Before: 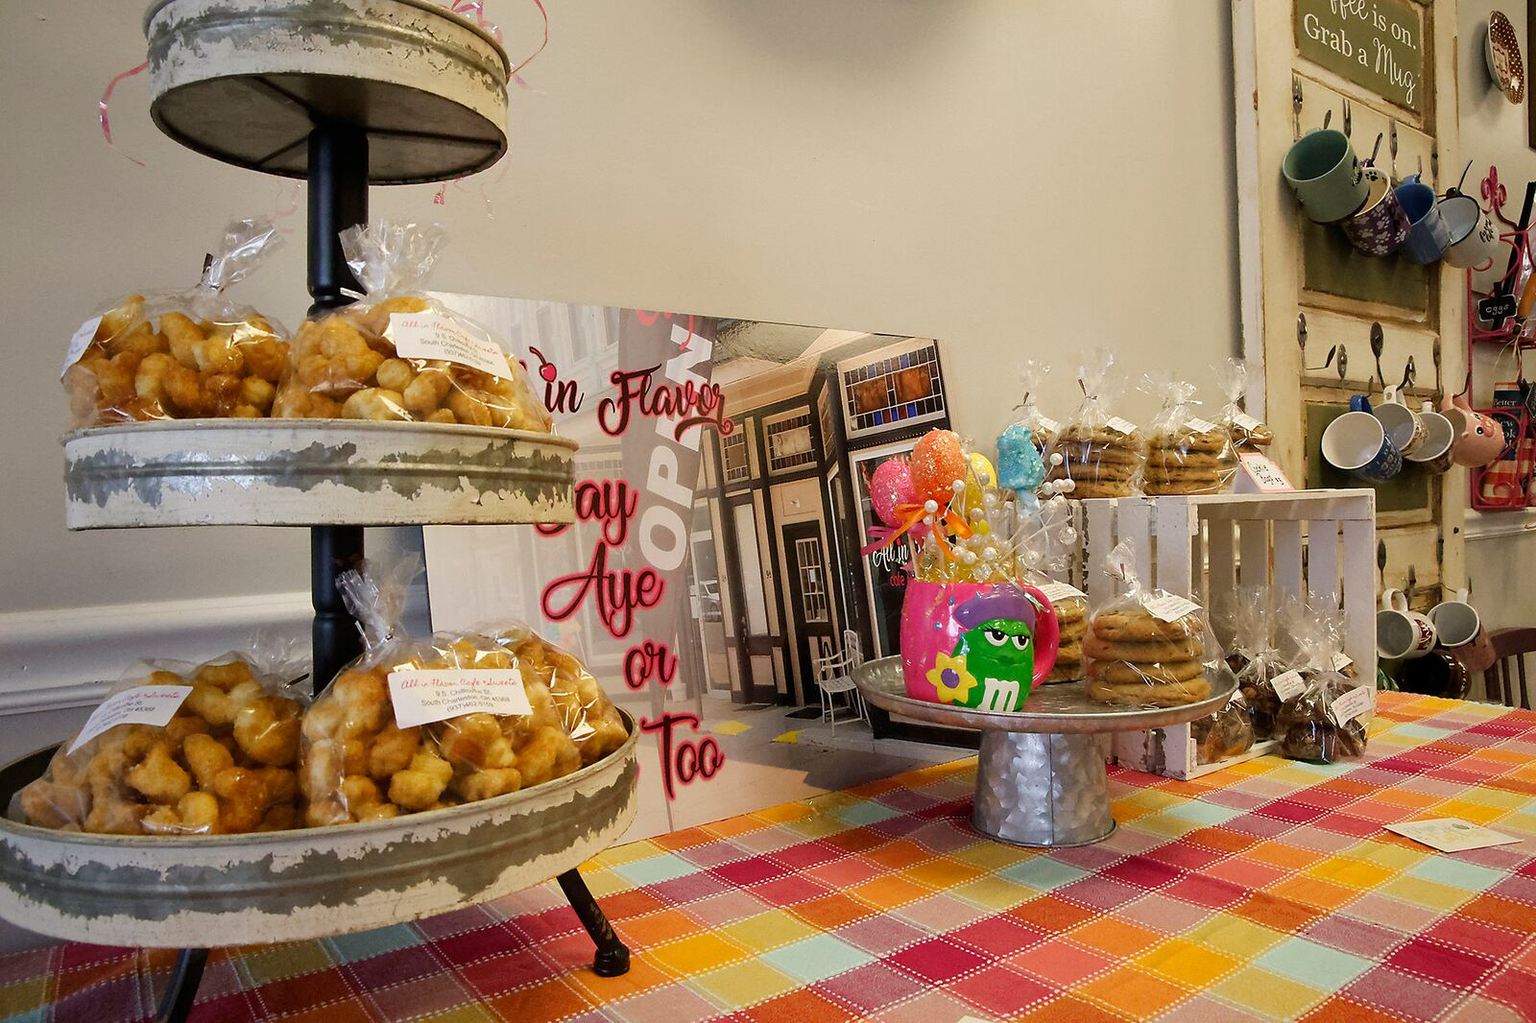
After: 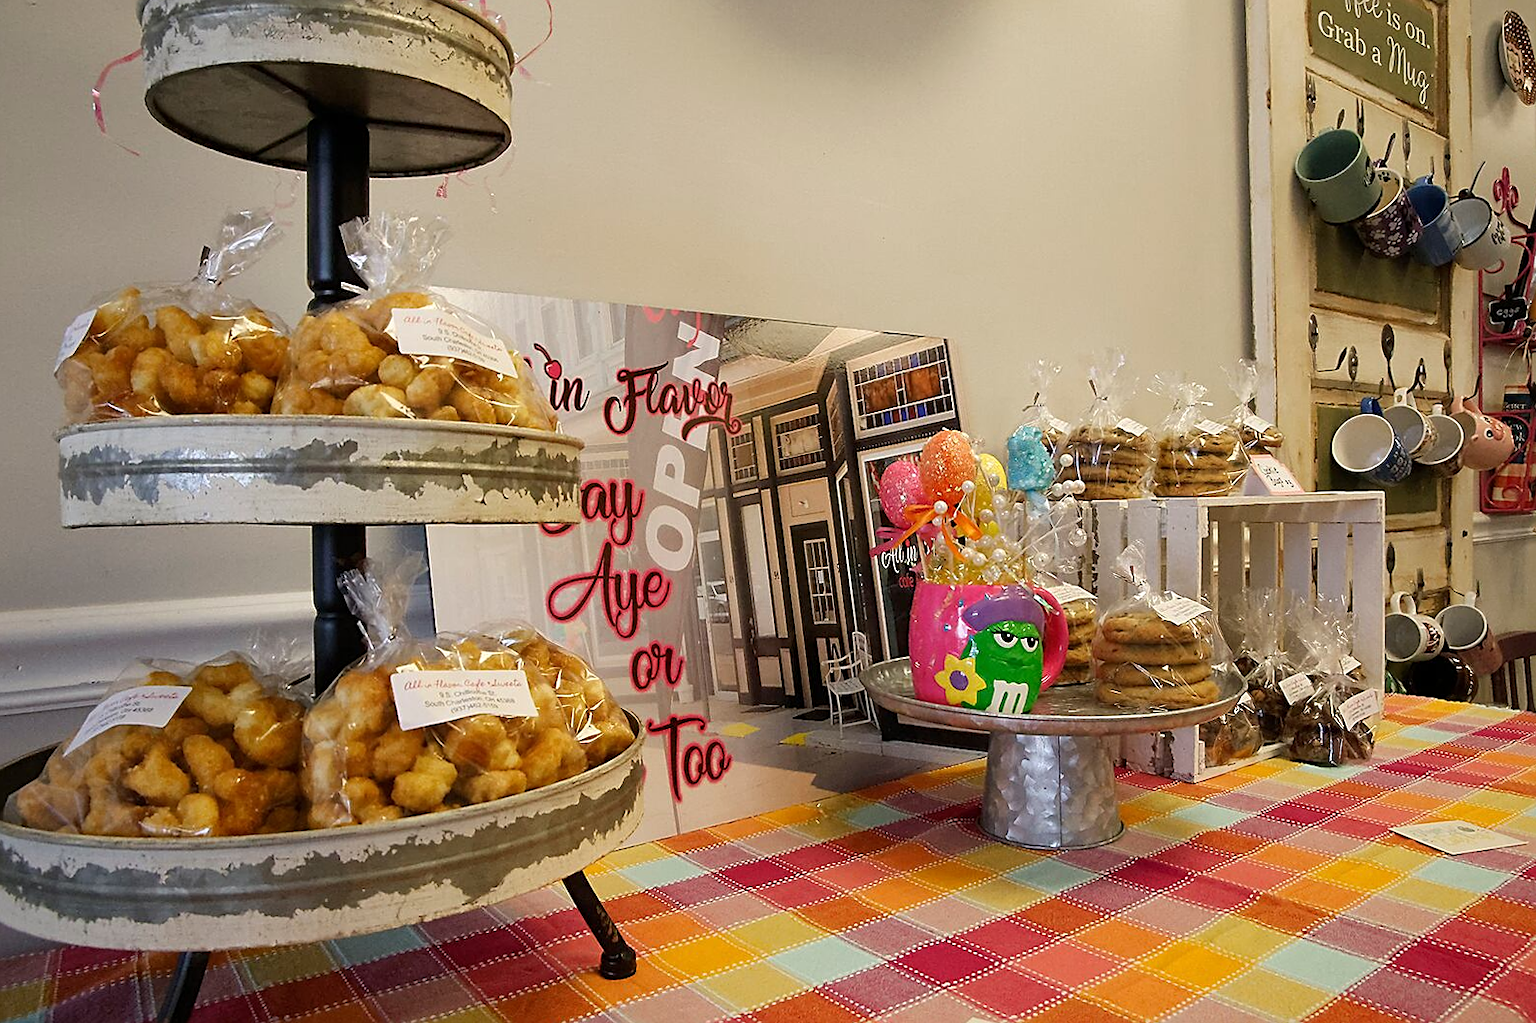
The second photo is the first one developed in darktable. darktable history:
rotate and perspective: rotation 0.174°, lens shift (vertical) 0.013, lens shift (horizontal) 0.019, shear 0.001, automatic cropping original format, crop left 0.007, crop right 0.991, crop top 0.016, crop bottom 0.997
exposure: compensate highlight preservation false
sharpen: on, module defaults
